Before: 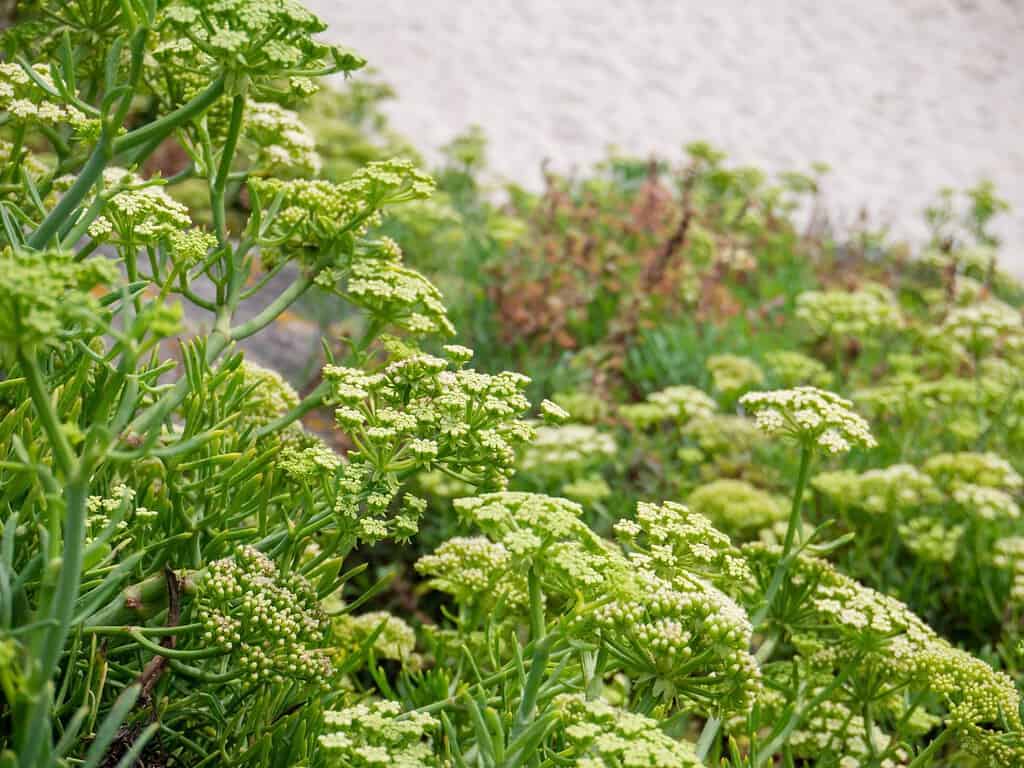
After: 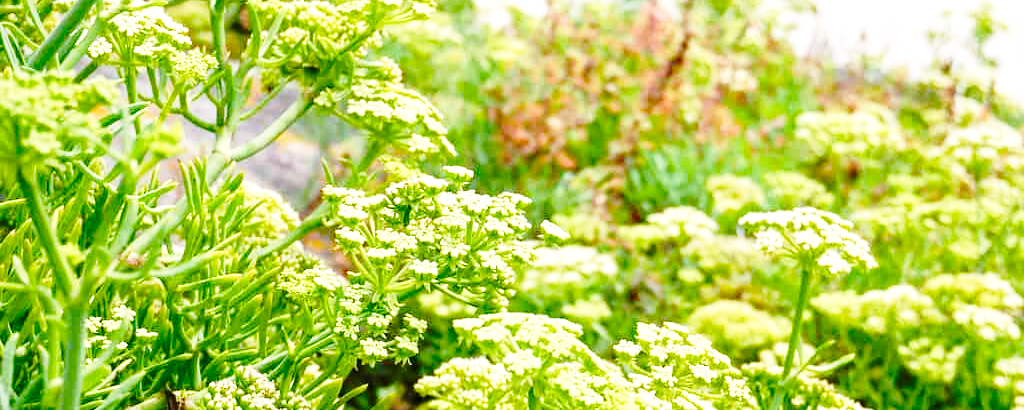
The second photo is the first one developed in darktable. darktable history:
crop and rotate: top 23.372%, bottom 23.15%
color balance rgb: perceptual saturation grading › global saturation 20%, perceptual saturation grading › highlights -25.133%, perceptual saturation grading › shadows 49.664%
exposure: black level correction 0, exposure 0.498 EV, compensate exposure bias true, compensate highlight preservation false
base curve: curves: ch0 [(0, 0) (0.036, 0.037) (0.121, 0.228) (0.46, 0.76) (0.859, 0.983) (1, 1)], preserve colors none
